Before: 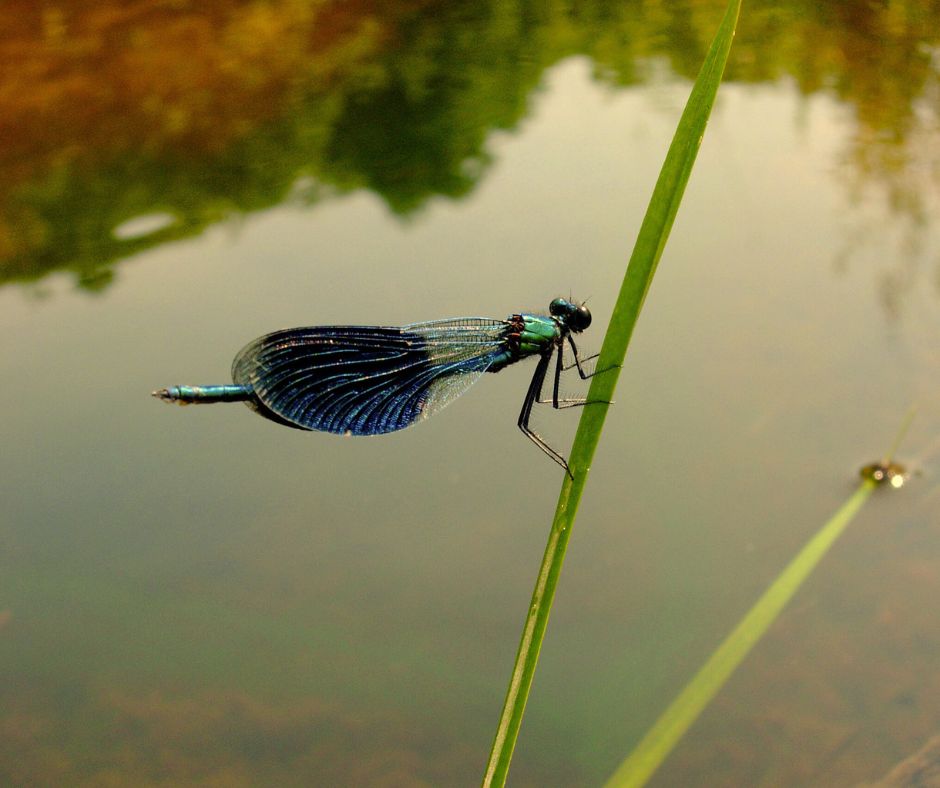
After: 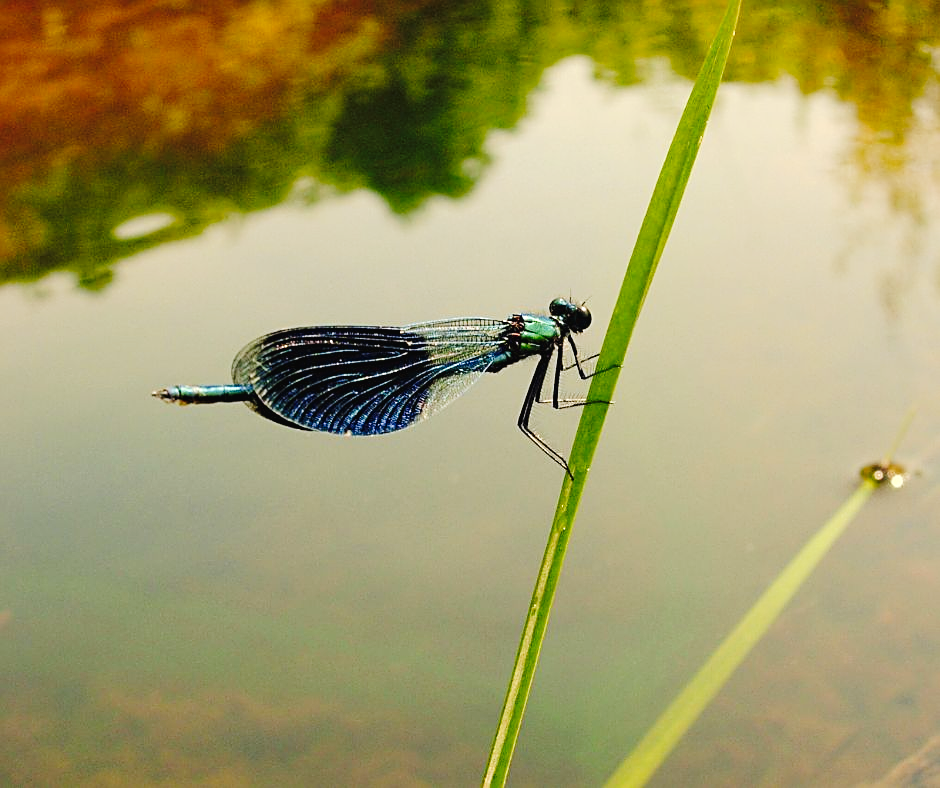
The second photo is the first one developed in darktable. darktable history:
exposure: black level correction 0, exposure 0.592 EV, compensate exposure bias true, compensate highlight preservation false
tone curve: curves: ch0 [(0, 0.019) (0.204, 0.162) (0.491, 0.519) (0.748, 0.765) (1, 0.919)]; ch1 [(0, 0) (0.179, 0.173) (0.322, 0.32) (0.442, 0.447) (0.496, 0.504) (0.566, 0.585) (0.761, 0.803) (1, 1)]; ch2 [(0, 0) (0.434, 0.447) (0.483, 0.487) (0.555, 0.563) (0.697, 0.68) (1, 1)], preserve colors none
sharpen: amount 0.568
